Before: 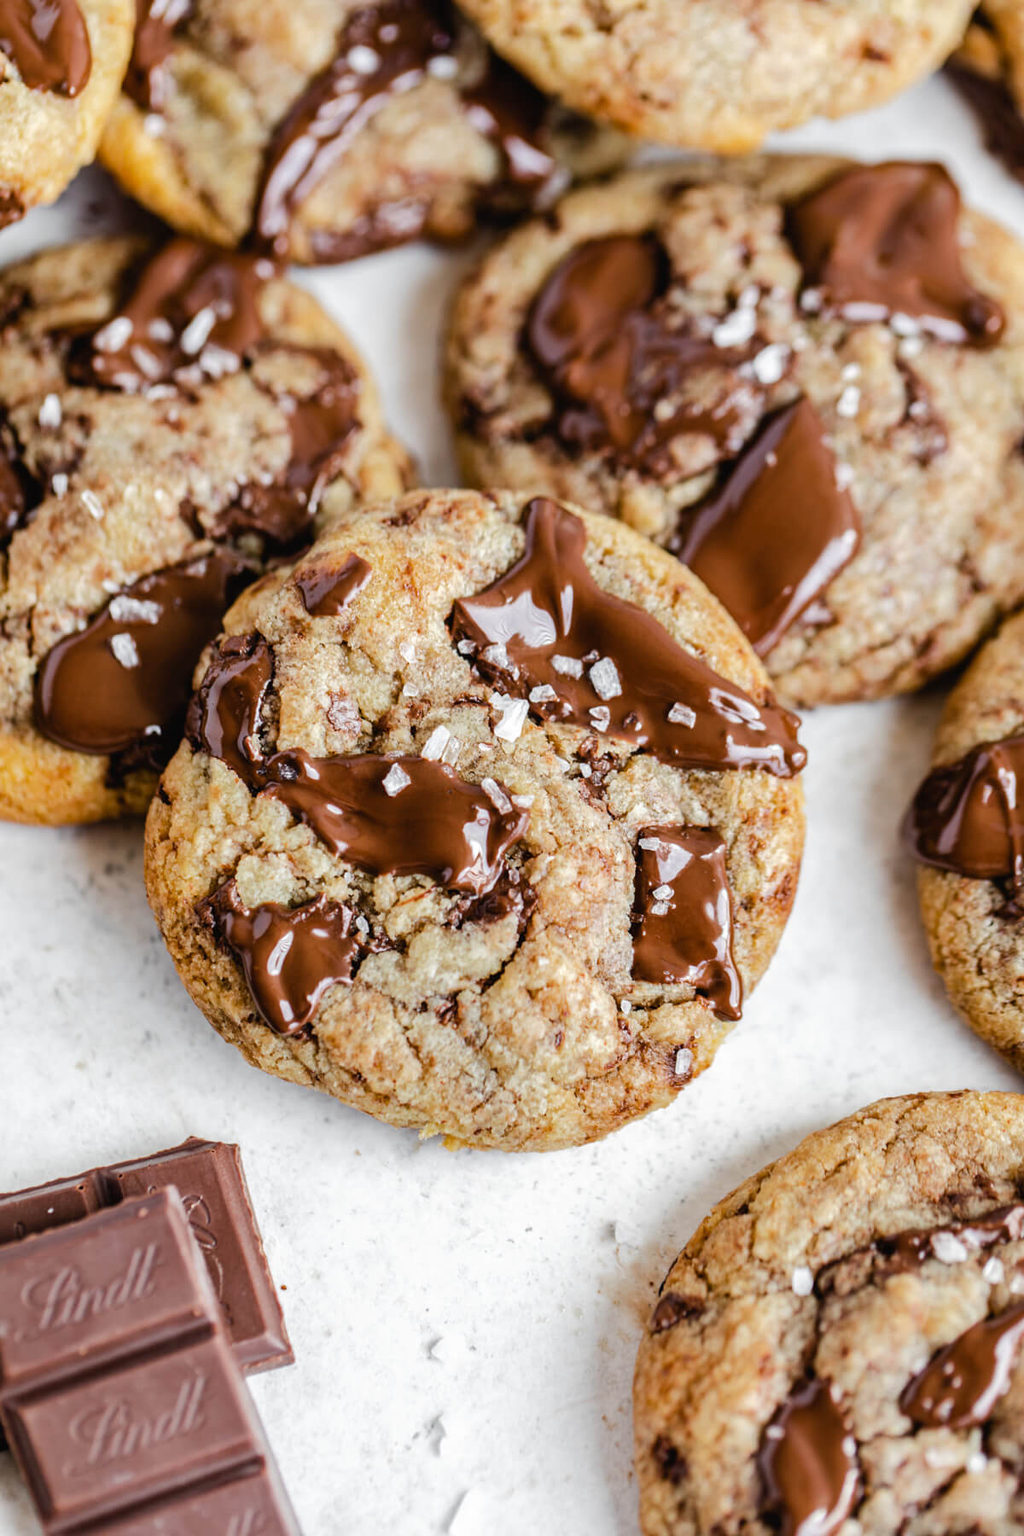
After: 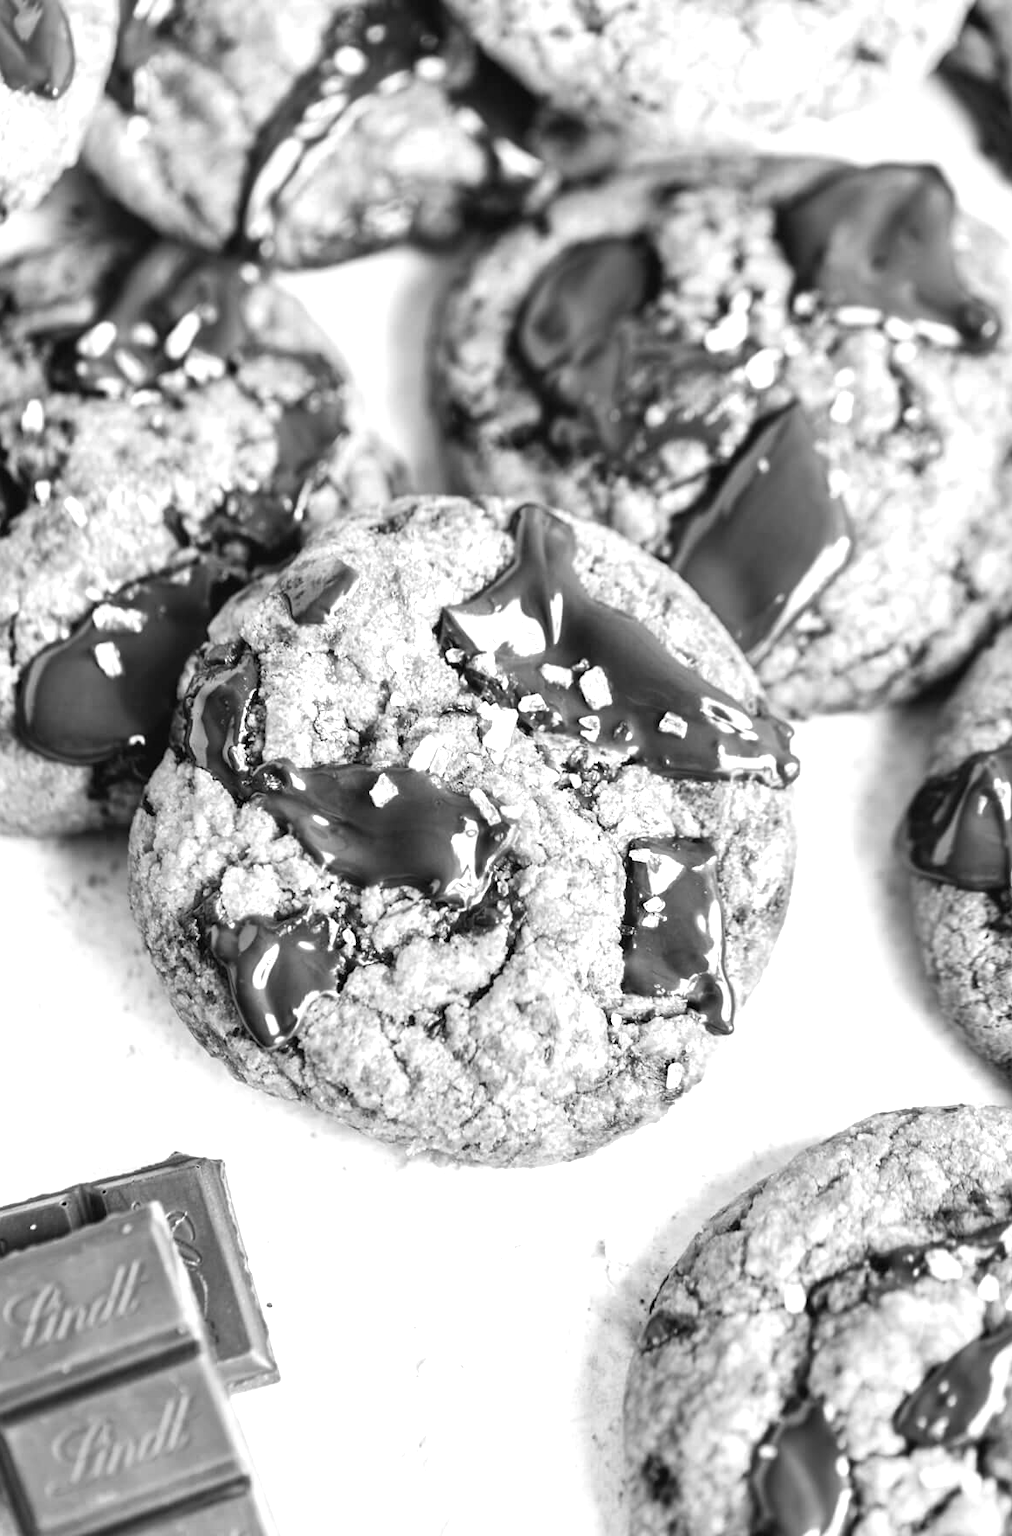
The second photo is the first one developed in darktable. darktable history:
crop and rotate: left 1.774%, right 0.633%, bottom 1.28%
color calibration: output gray [0.21, 0.42, 0.37, 0], gray › normalize channels true, illuminant same as pipeline (D50), adaptation XYZ, x 0.346, y 0.359, gamut compression 0
exposure: black level correction 0, exposure 1 EV, compensate exposure bias true, compensate highlight preservation false
